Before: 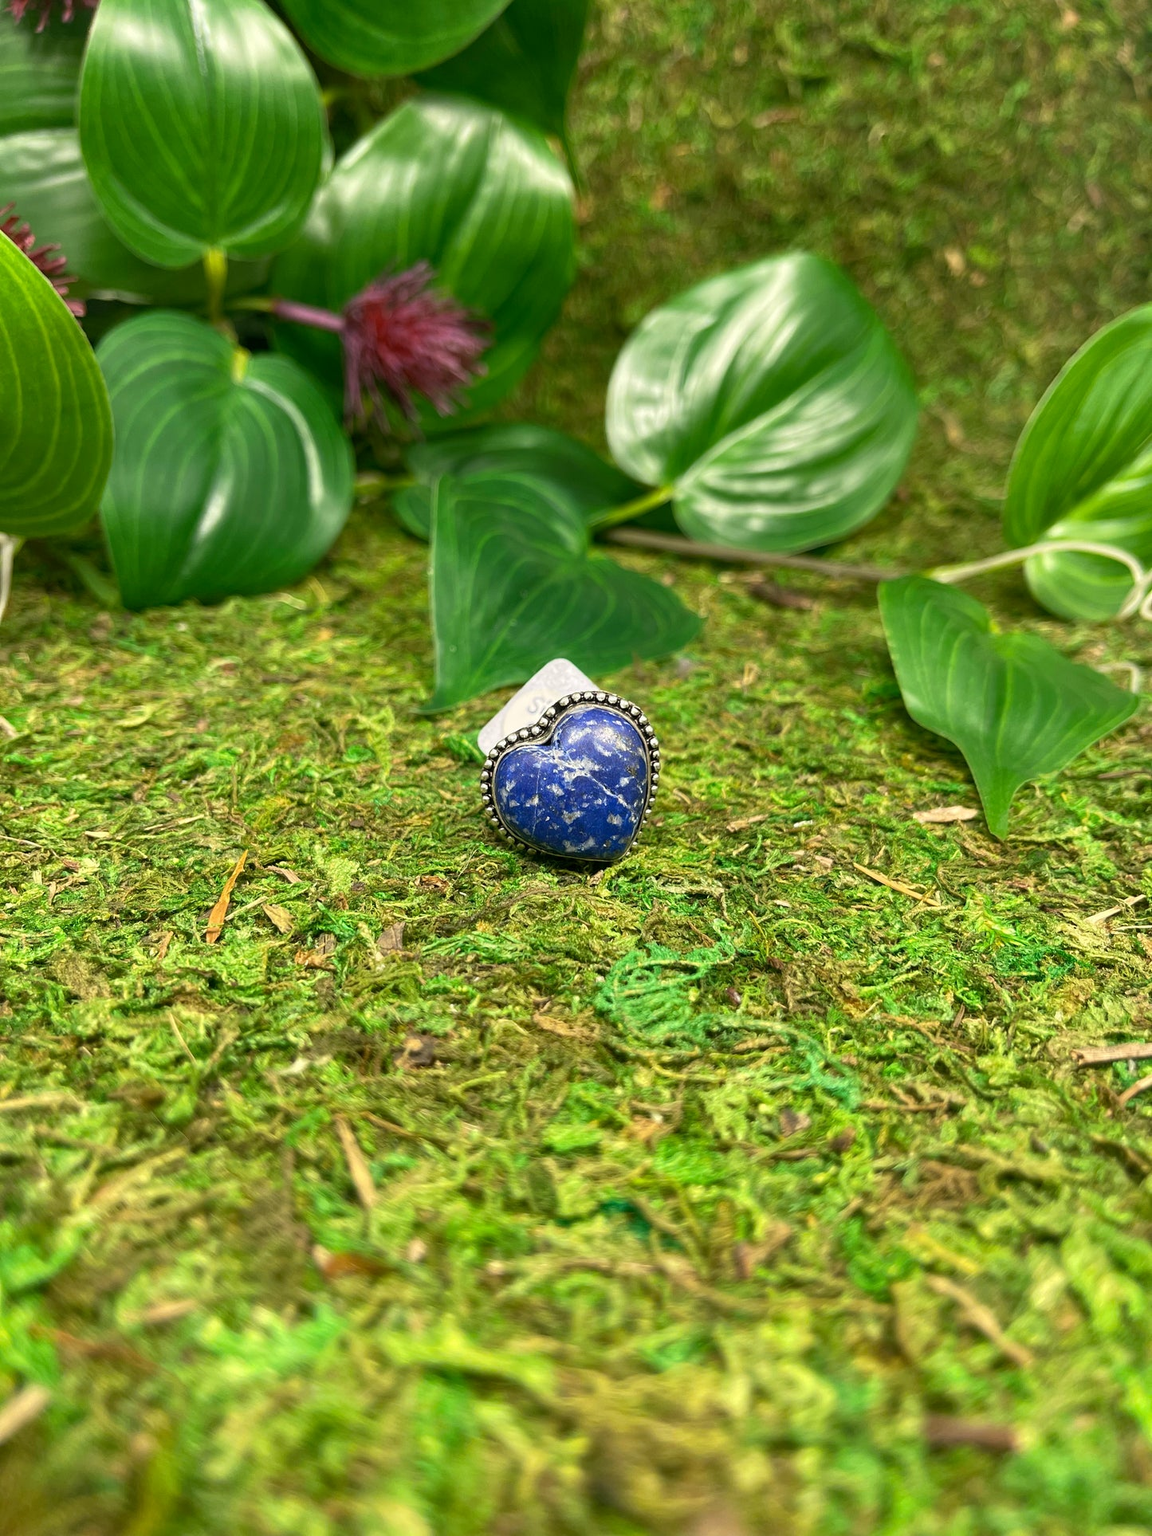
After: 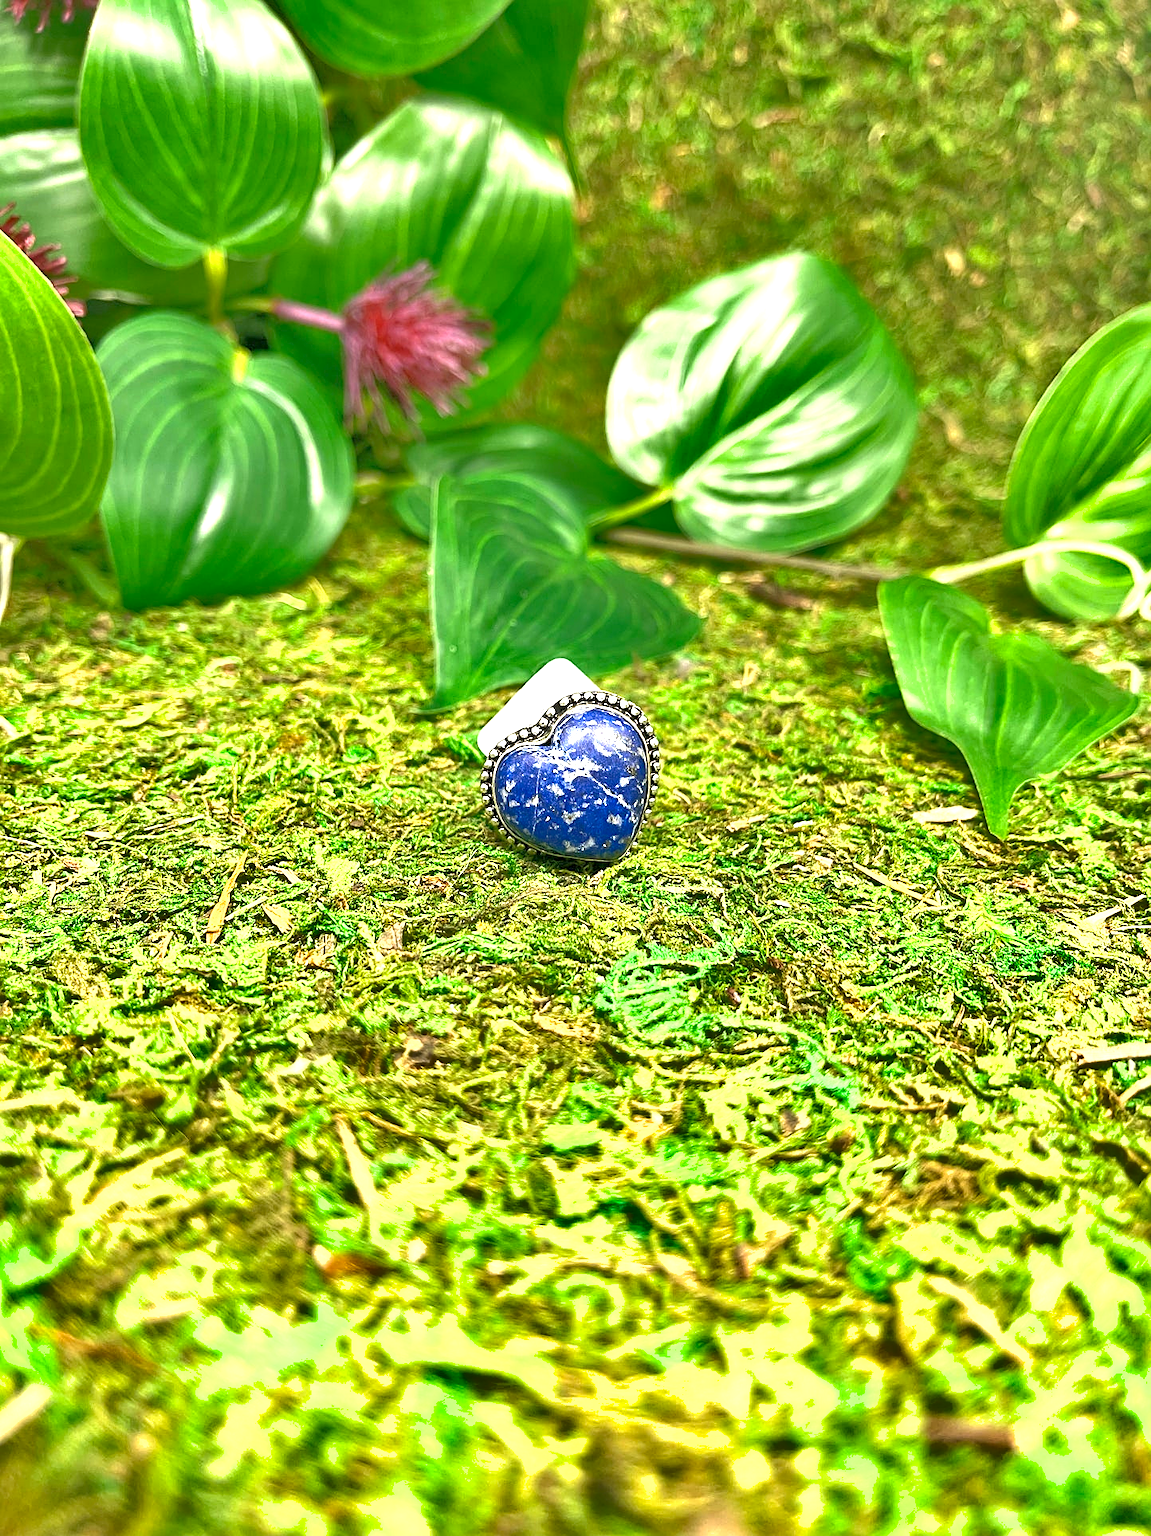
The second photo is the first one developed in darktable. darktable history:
exposure: black level correction 0, exposure 1.2 EV, compensate exposure bias true, compensate highlight preservation false
tone equalizer: -7 EV 0.16 EV, -6 EV 0.604 EV, -5 EV 1.17 EV, -4 EV 1.36 EV, -3 EV 1.18 EV, -2 EV 0.6 EV, -1 EV 0.152 EV
sharpen: on, module defaults
shadows and highlights: white point adjustment 0.042, soften with gaussian
